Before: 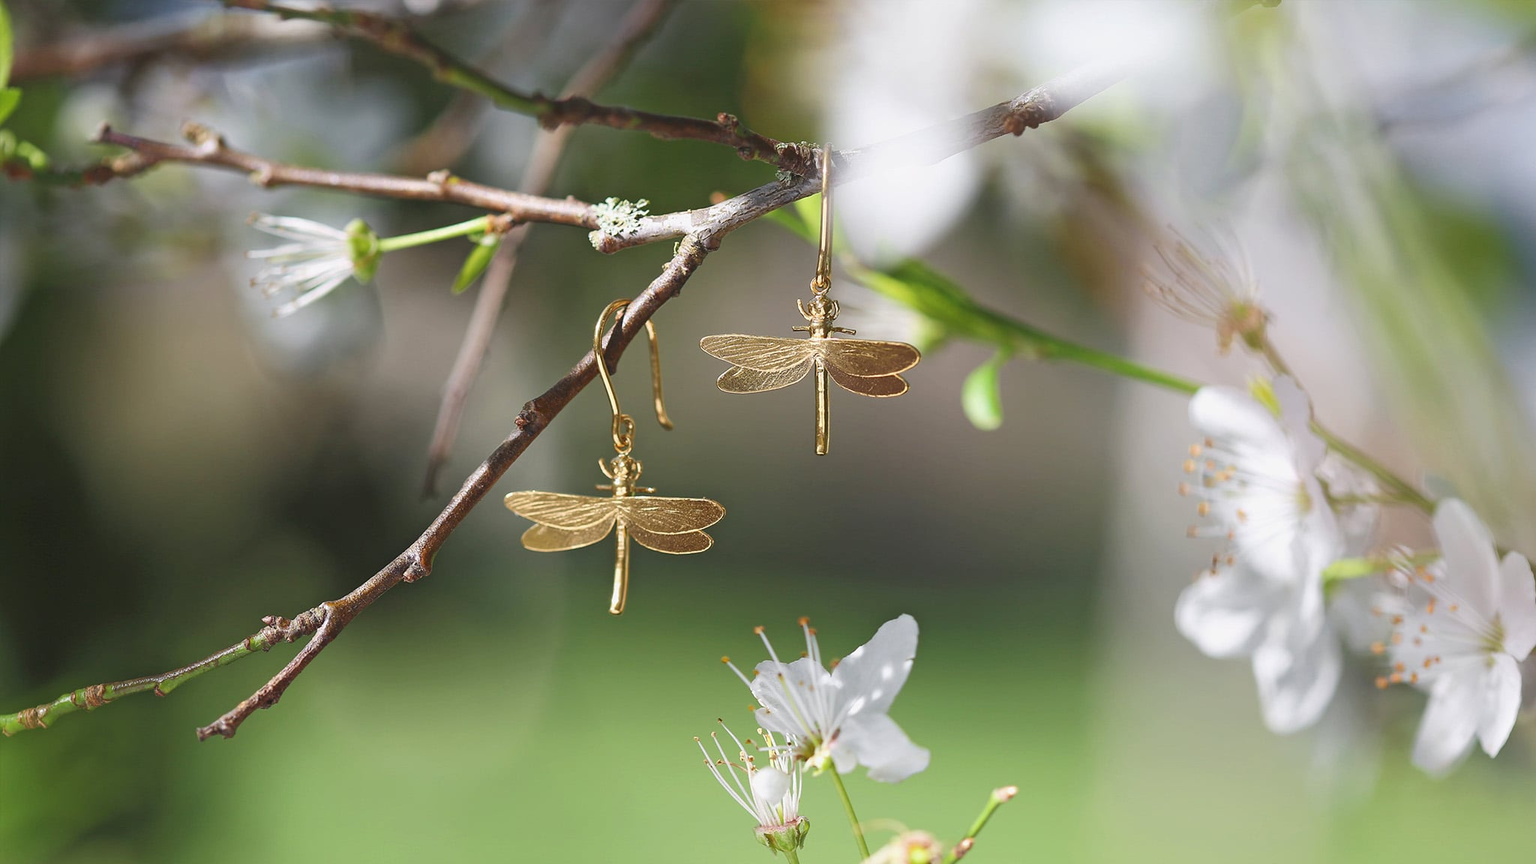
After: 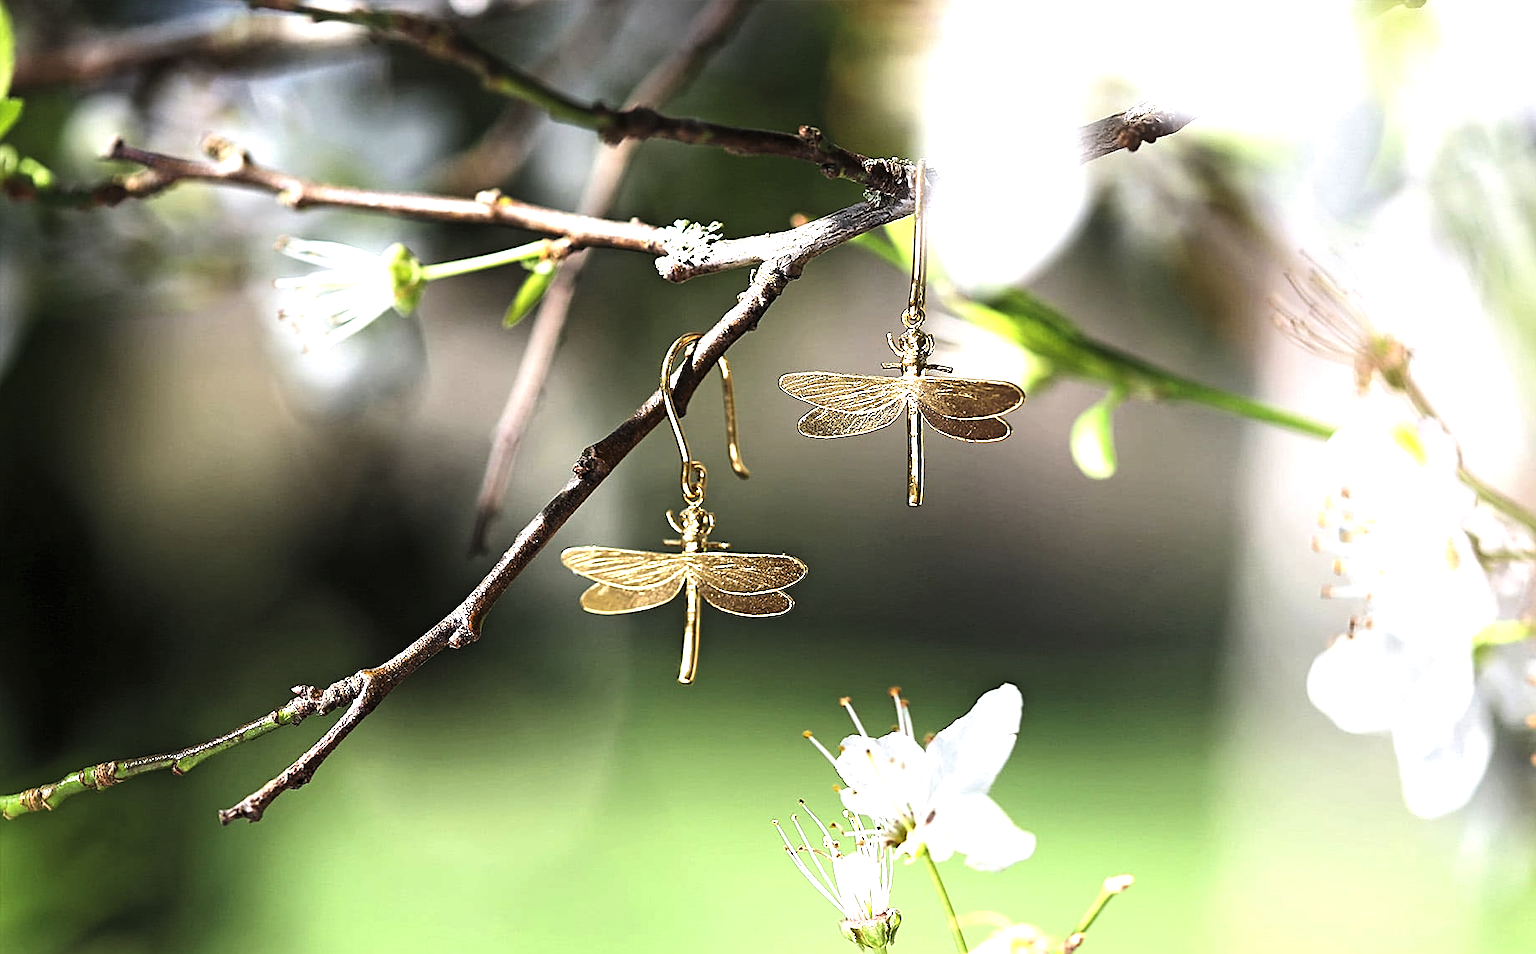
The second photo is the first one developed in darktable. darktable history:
tone equalizer: -8 EV -1.09 EV, -7 EV -1.01 EV, -6 EV -0.893 EV, -5 EV -0.59 EV, -3 EV 0.56 EV, -2 EV 0.855 EV, -1 EV 1 EV, +0 EV 1.06 EV, edges refinement/feathering 500, mask exposure compensation -1.57 EV, preserve details no
crop: right 9.496%, bottom 0.017%
sharpen: on, module defaults
levels: levels [0.062, 0.494, 0.925]
